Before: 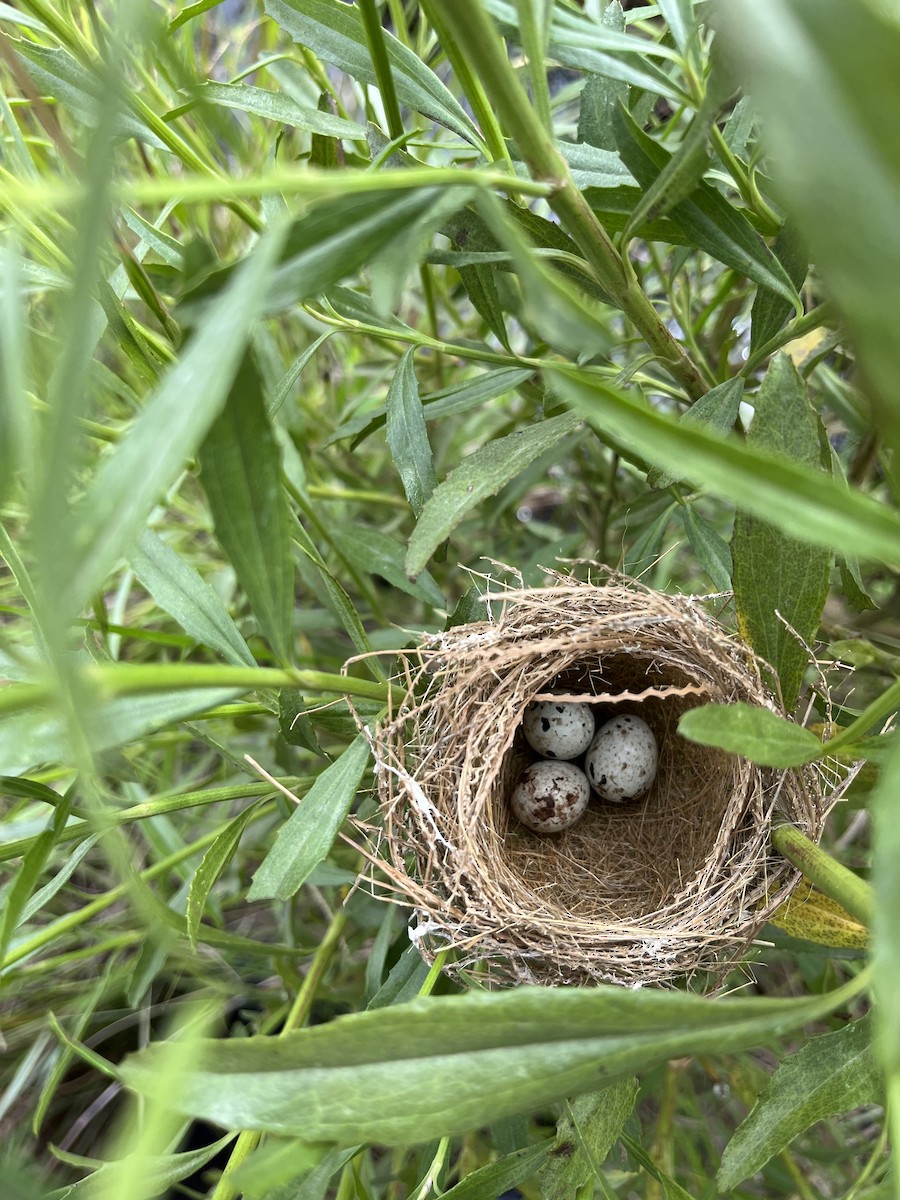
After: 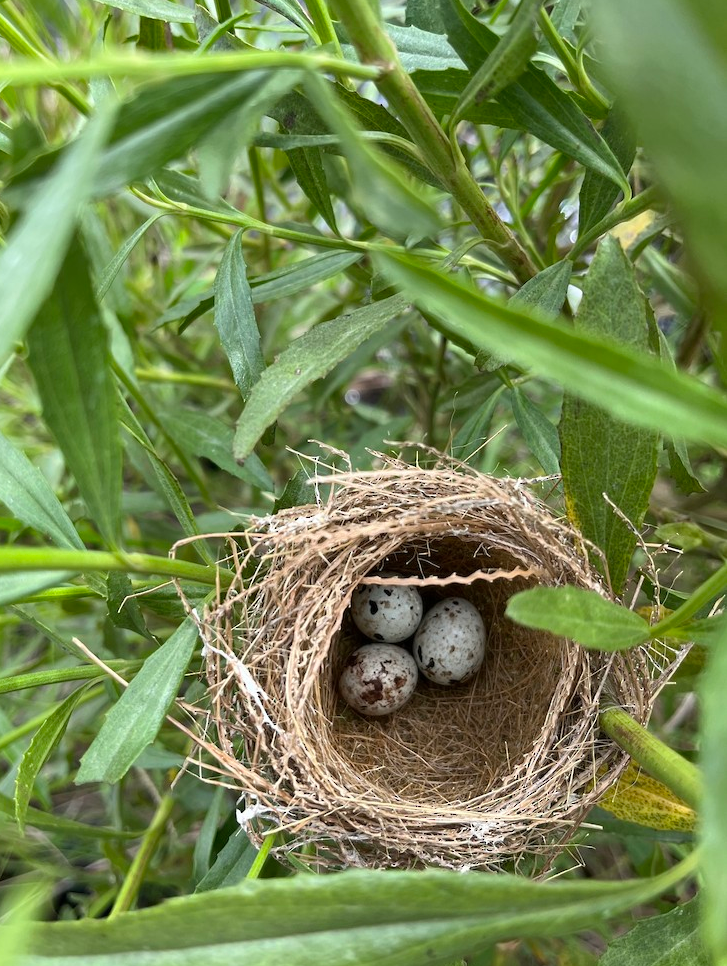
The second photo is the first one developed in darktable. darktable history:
crop: left 19.135%, top 9.793%, bottom 9.701%
